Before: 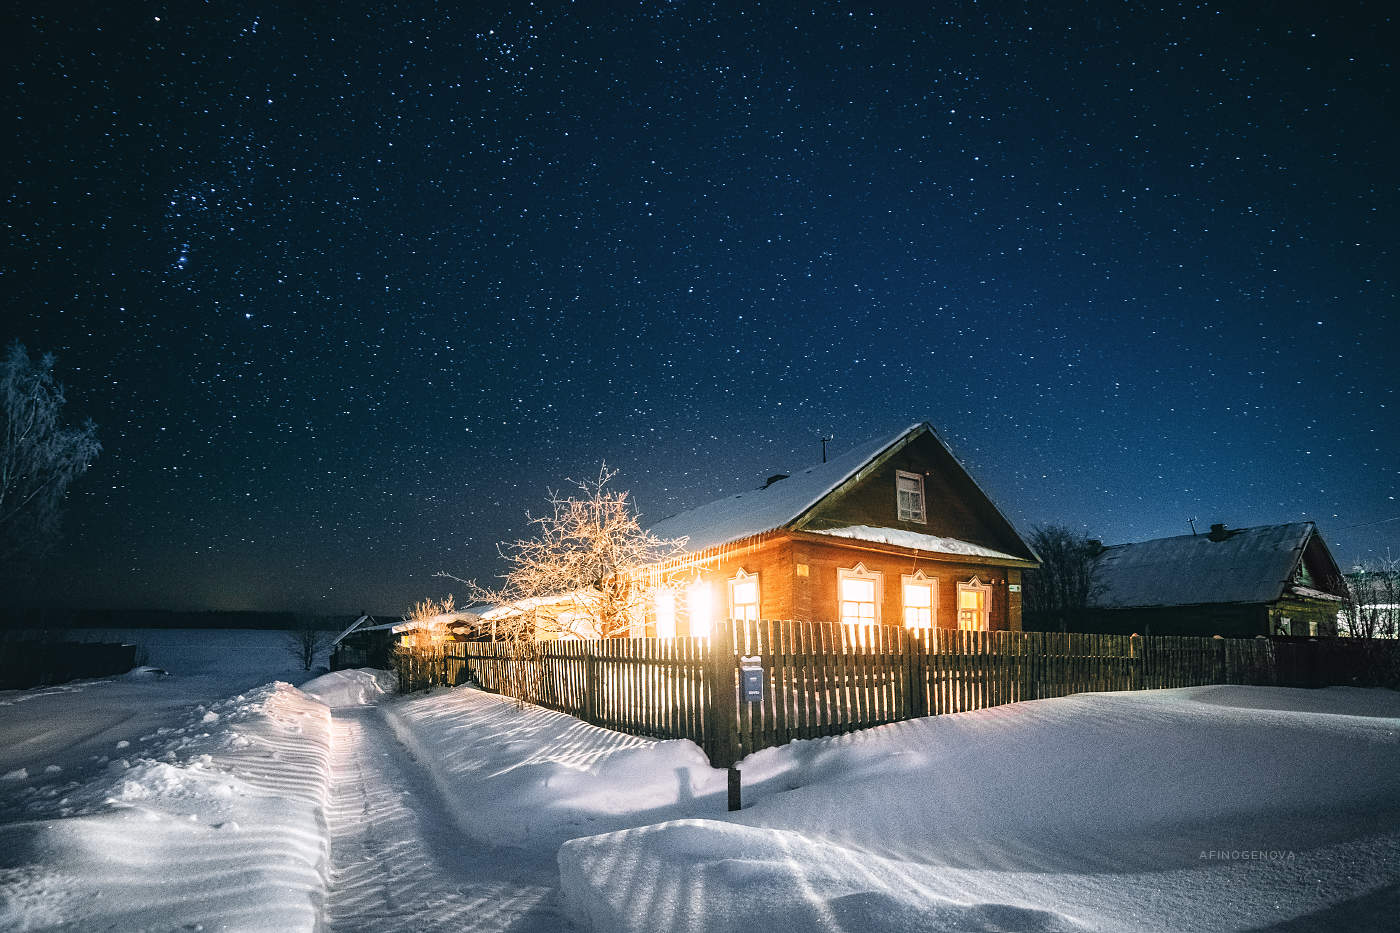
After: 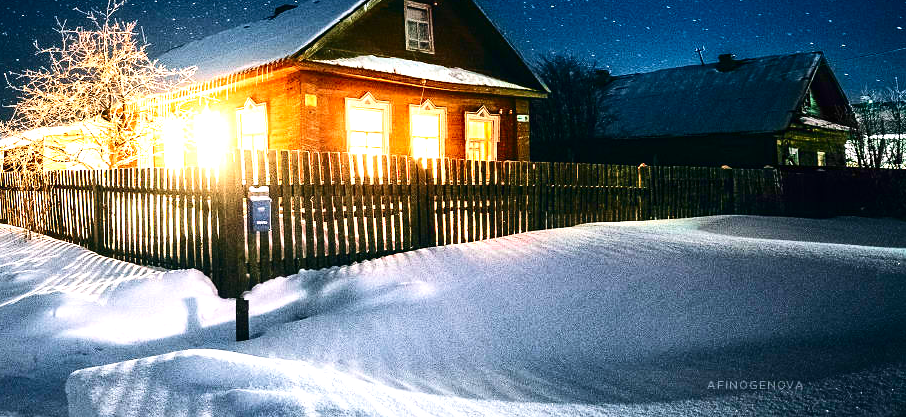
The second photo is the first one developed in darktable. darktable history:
exposure: exposure 0.698 EV, compensate exposure bias true, compensate highlight preservation false
crop and rotate: left 35.281%, top 50.387%, bottom 4.91%
velvia: on, module defaults
contrast brightness saturation: contrast 0.223, brightness -0.193, saturation 0.232
